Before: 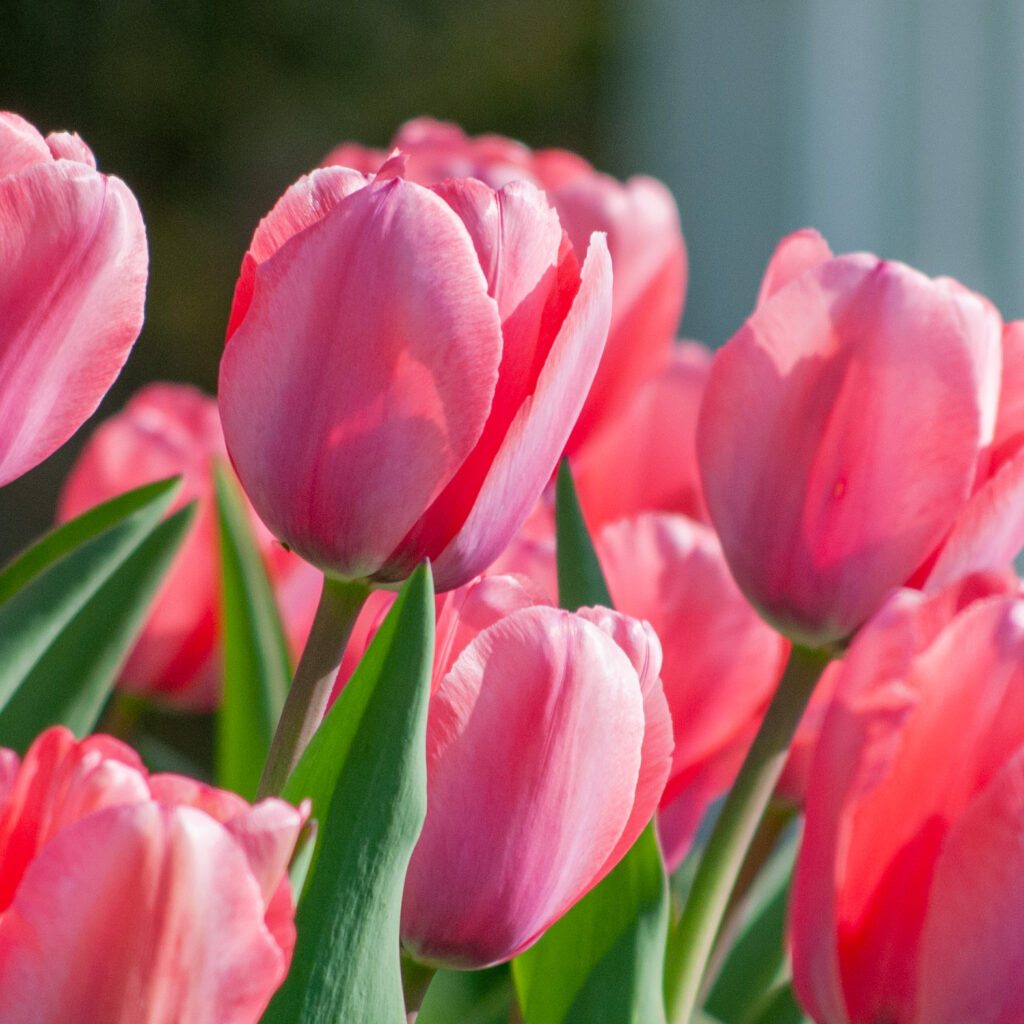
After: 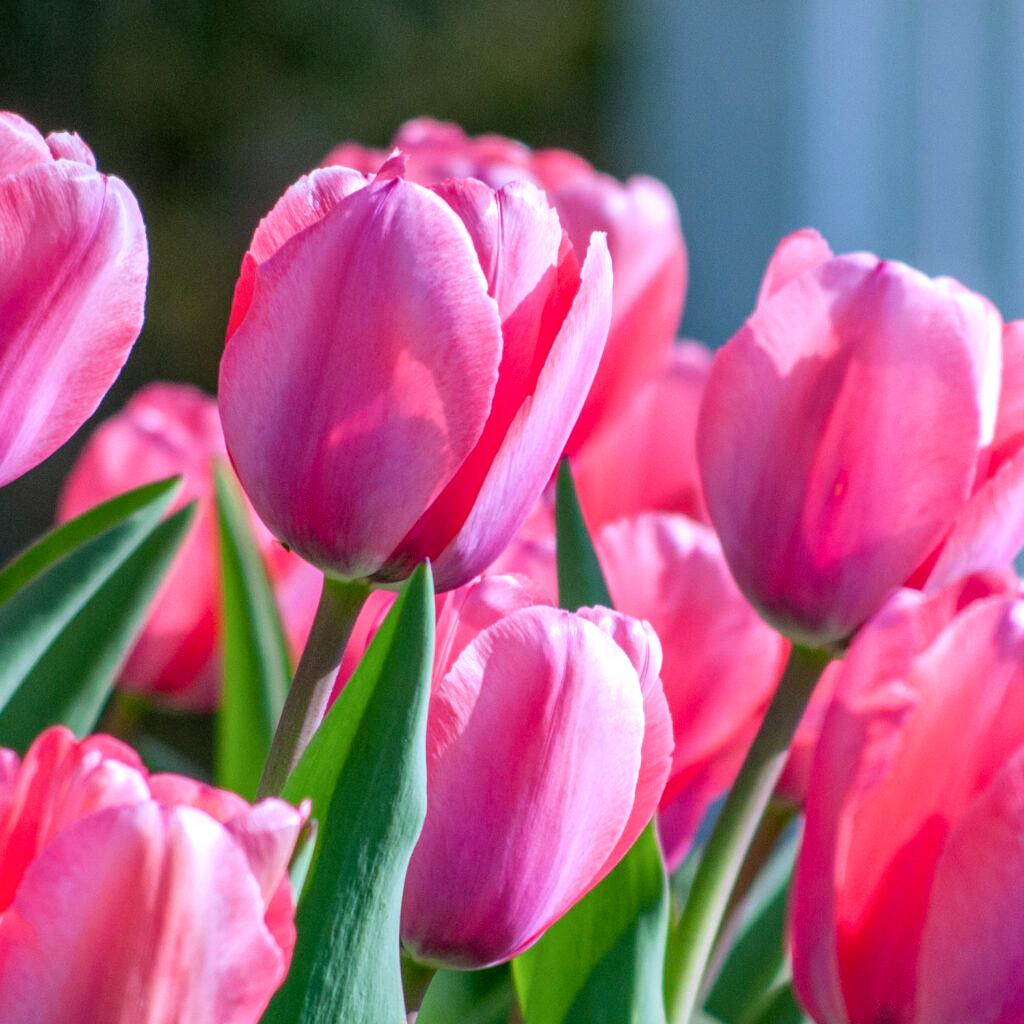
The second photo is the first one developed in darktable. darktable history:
color calibration: output R [0.994, 0.059, -0.119, 0], output G [-0.036, 1.09, -0.119, 0], output B [0.078, -0.108, 0.961, 0], illuminant as shot in camera, x 0.377, y 0.393, temperature 4174.81 K
local contrast: detail 130%
exposure: exposure 0.21 EV, compensate highlight preservation false
